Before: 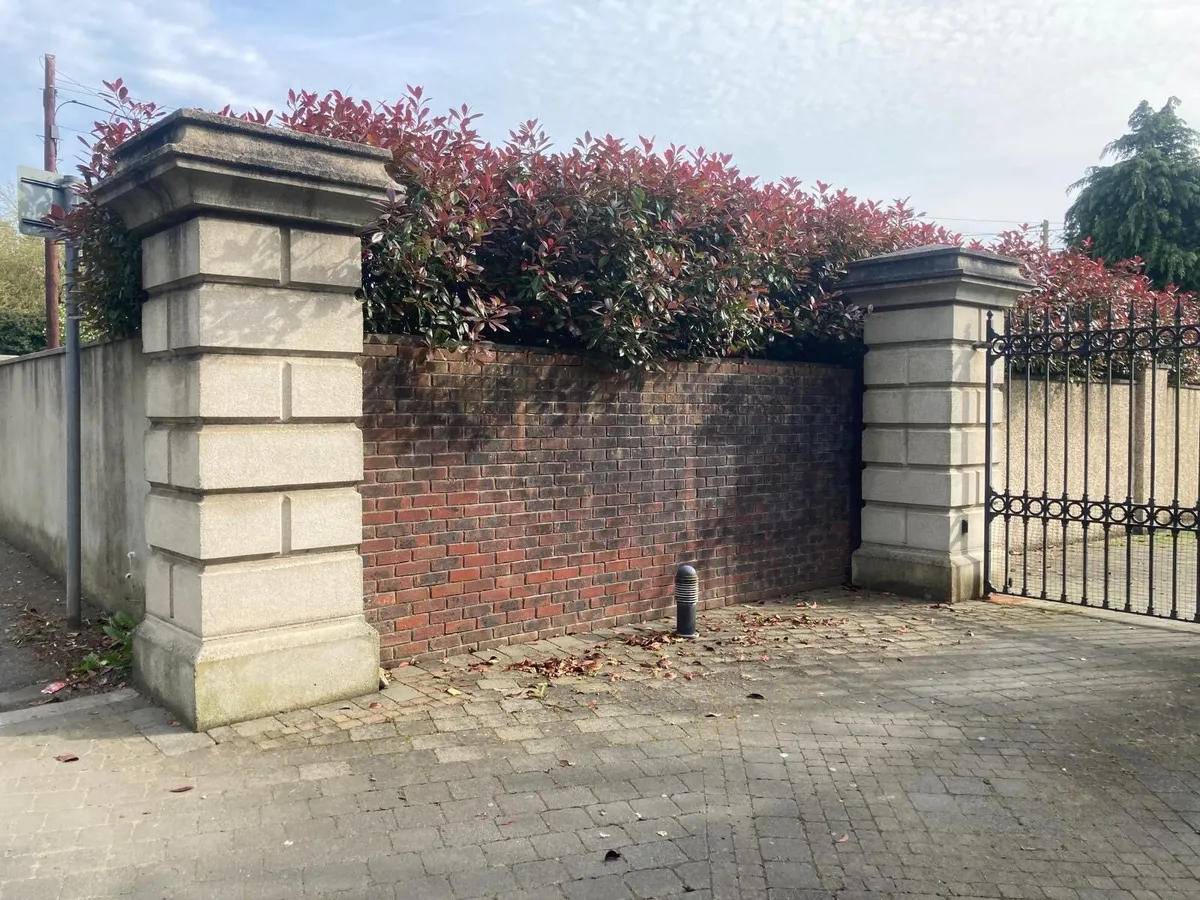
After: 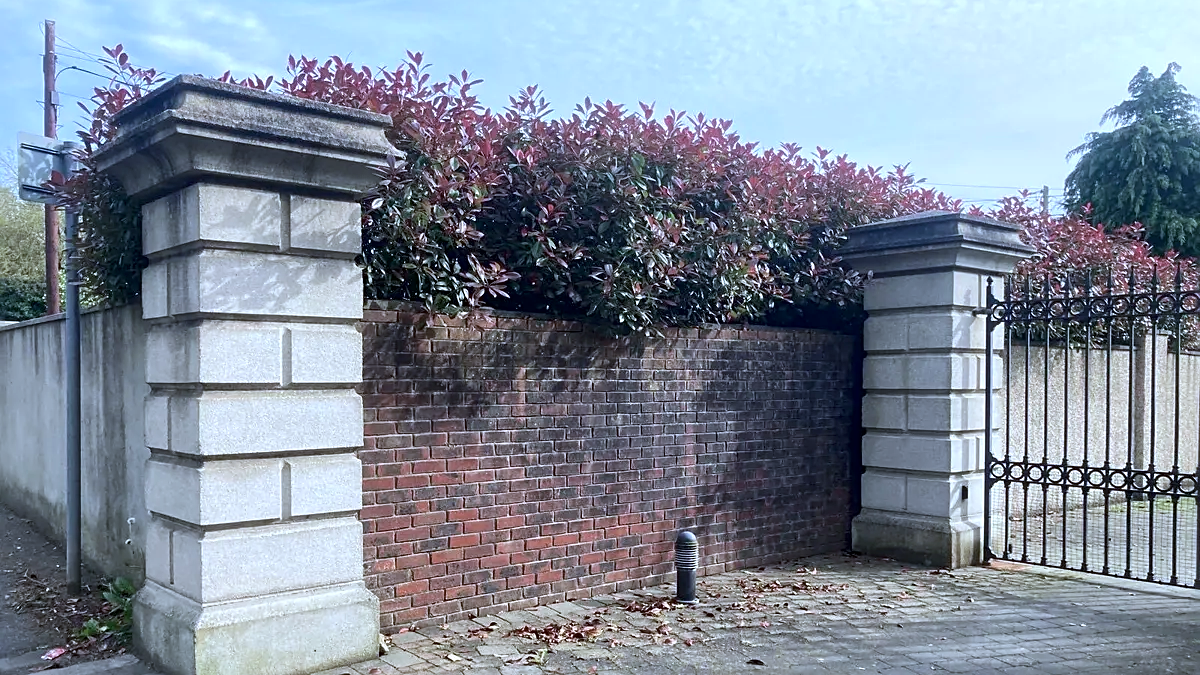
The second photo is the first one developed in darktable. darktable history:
sharpen: on, module defaults
crop: top 3.857%, bottom 21.132%
local contrast: mode bilateral grid, contrast 20, coarseness 50, detail 130%, midtone range 0.2
color calibration: illuminant as shot in camera, x 0.378, y 0.381, temperature 4093.13 K, saturation algorithm version 1 (2020)
white balance: red 0.984, blue 1.059
